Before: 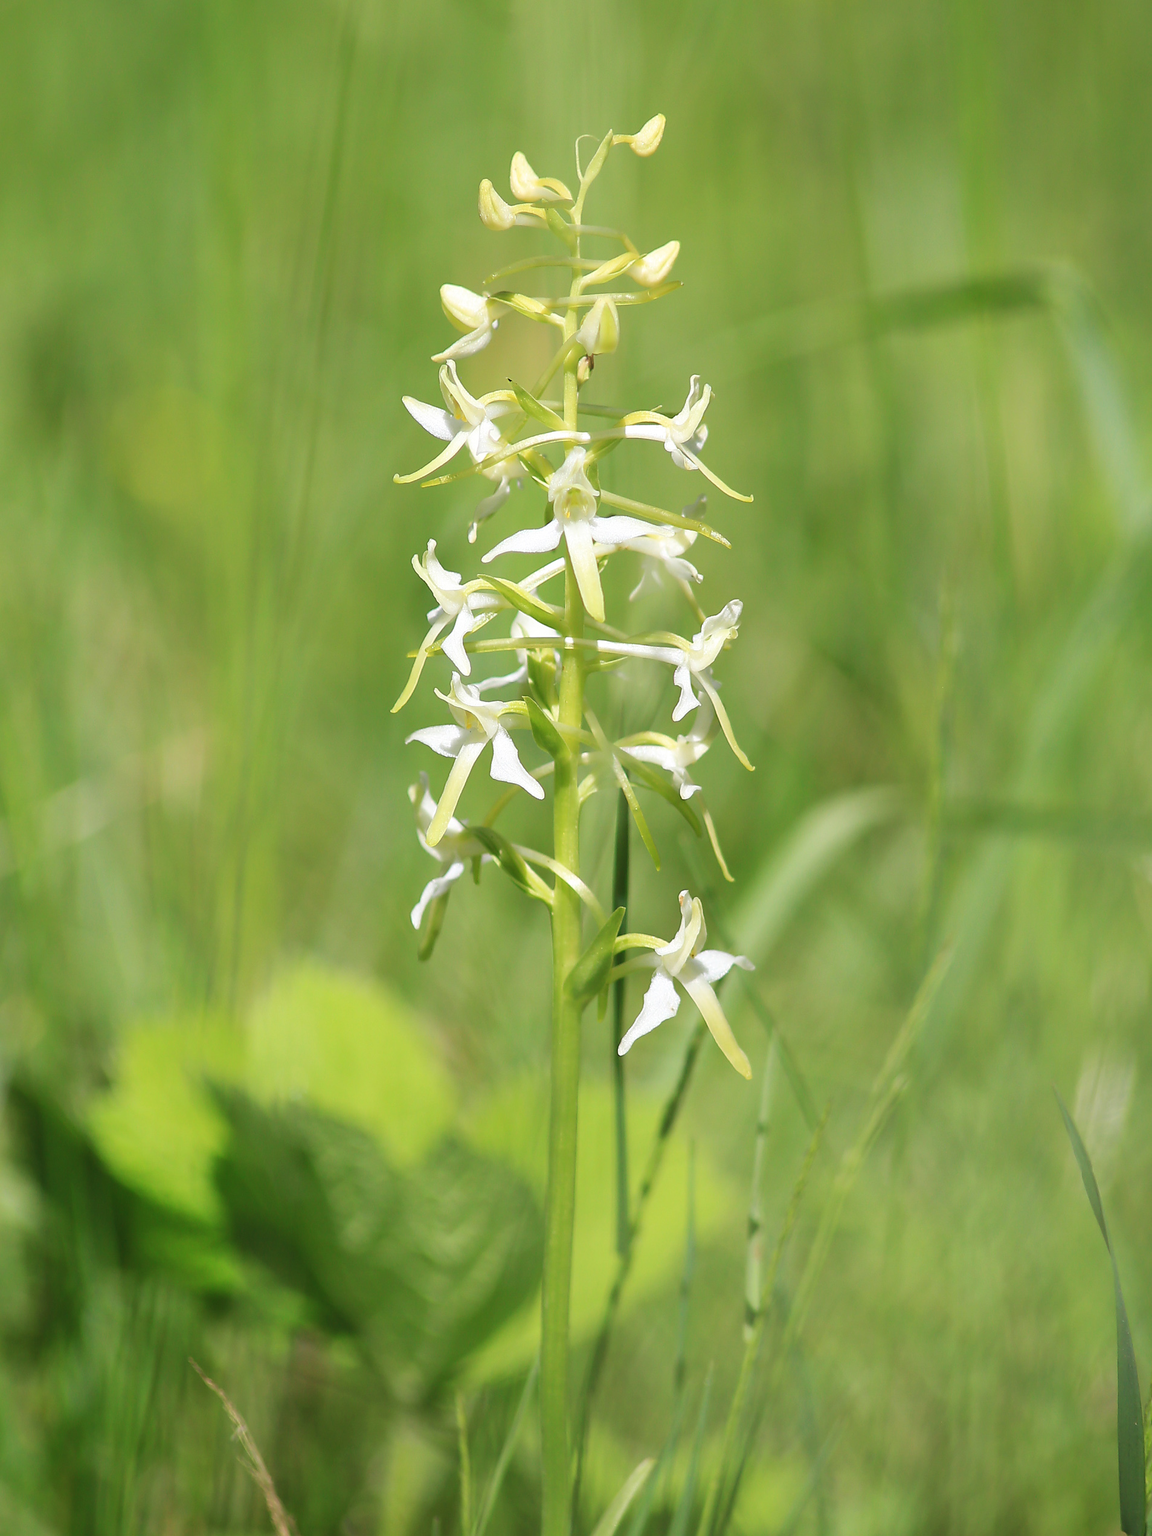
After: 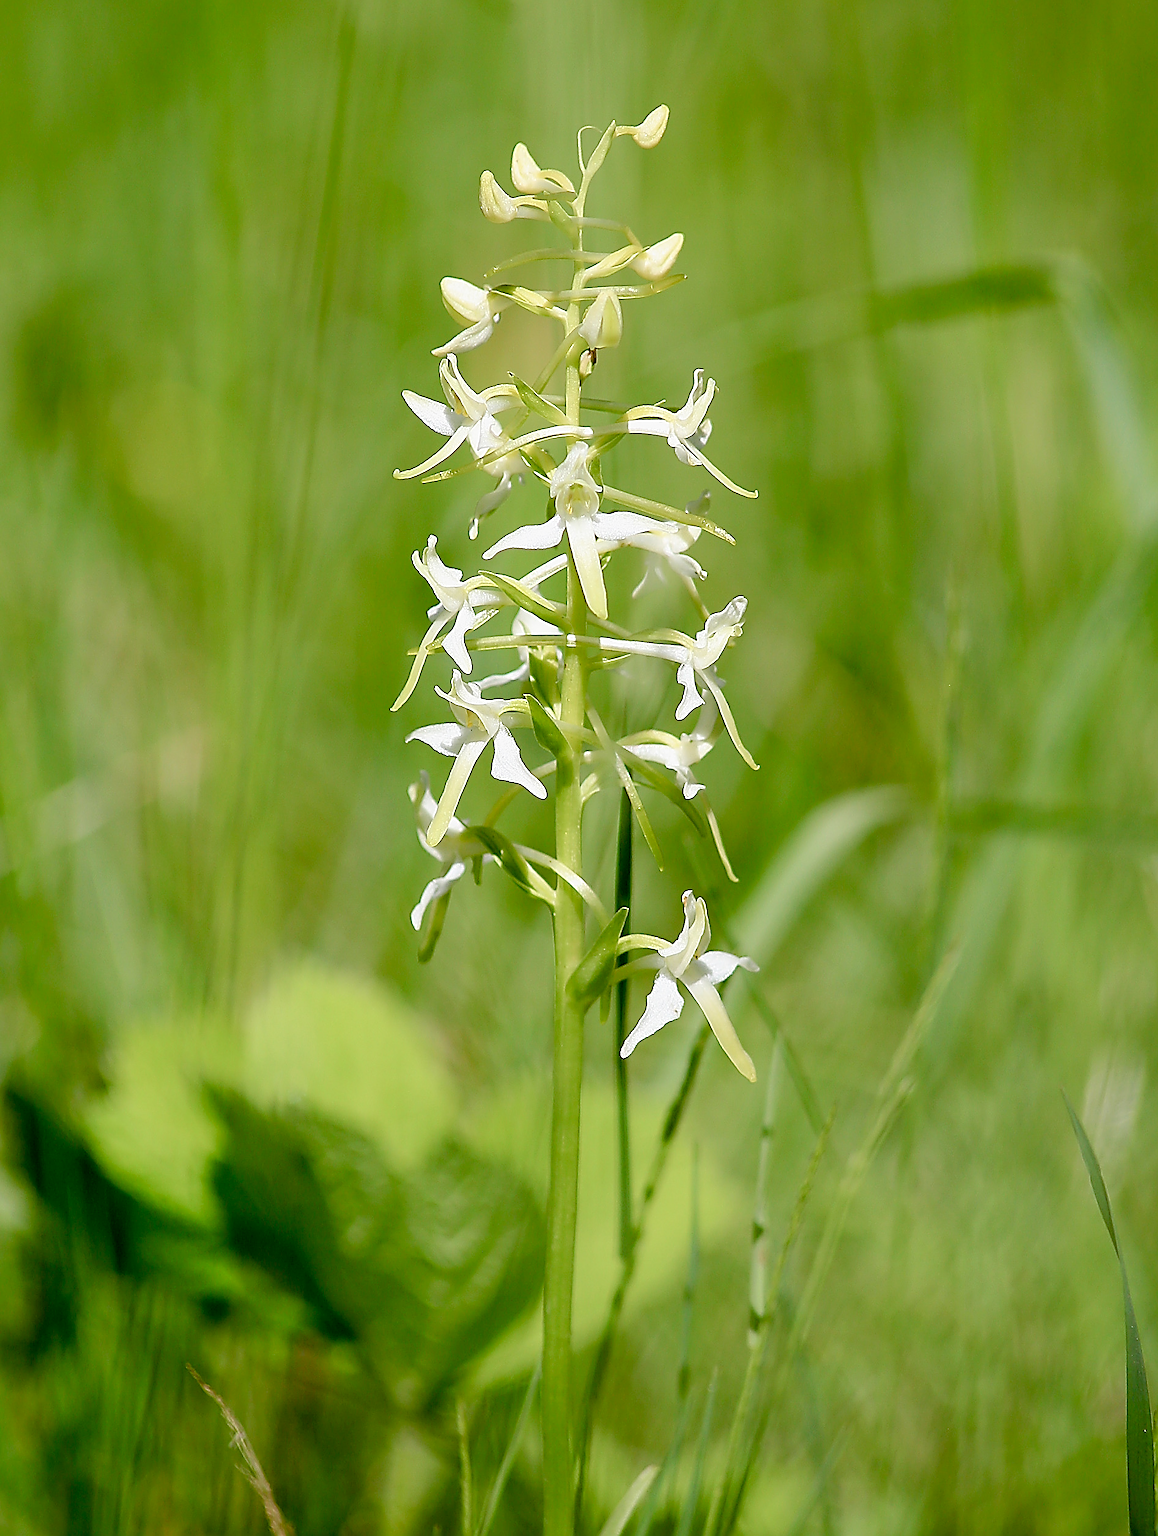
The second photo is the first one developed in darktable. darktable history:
sharpen: amount 1.983
exposure: black level correction 0.028, exposure -0.079 EV, compensate highlight preservation false
crop: left 0.431%, top 0.694%, right 0.19%, bottom 0.468%
color balance rgb: shadows lift › luminance -9.06%, perceptual saturation grading › global saturation 20%, perceptual saturation grading › highlights -49.644%, perceptual saturation grading › shadows 25.99%, global vibrance 20%
